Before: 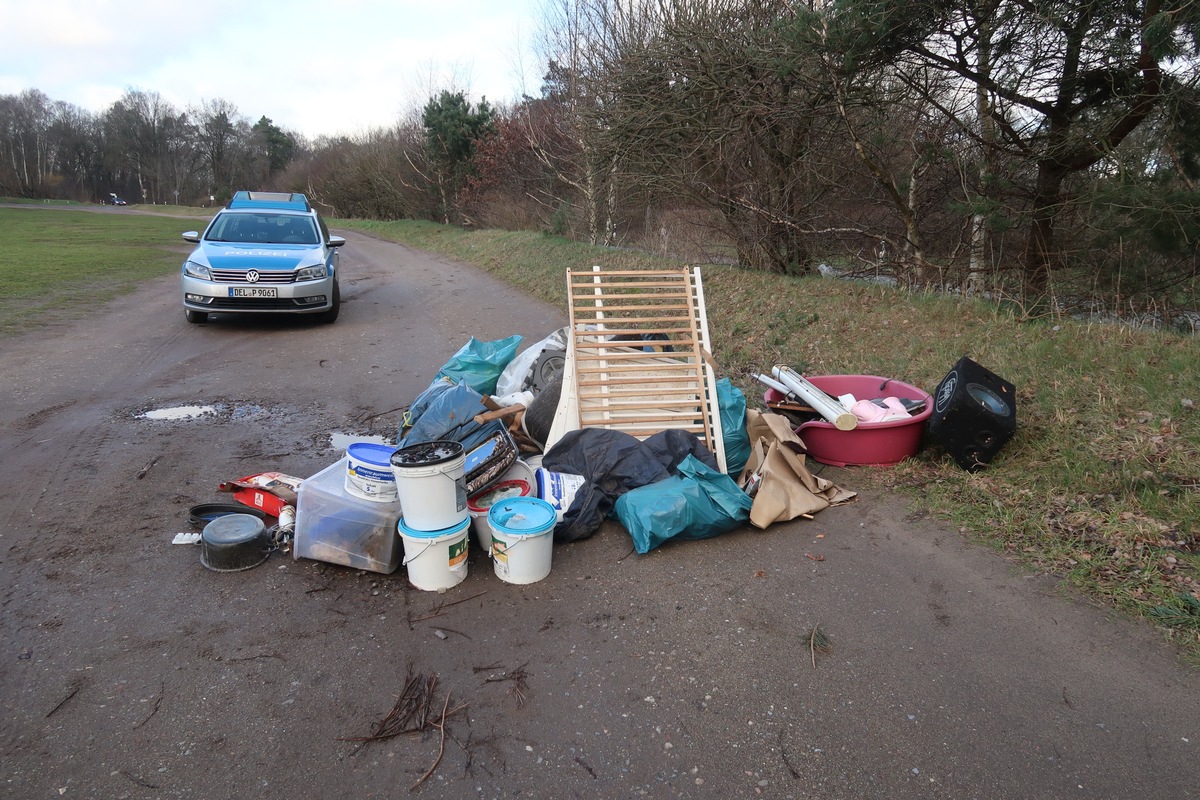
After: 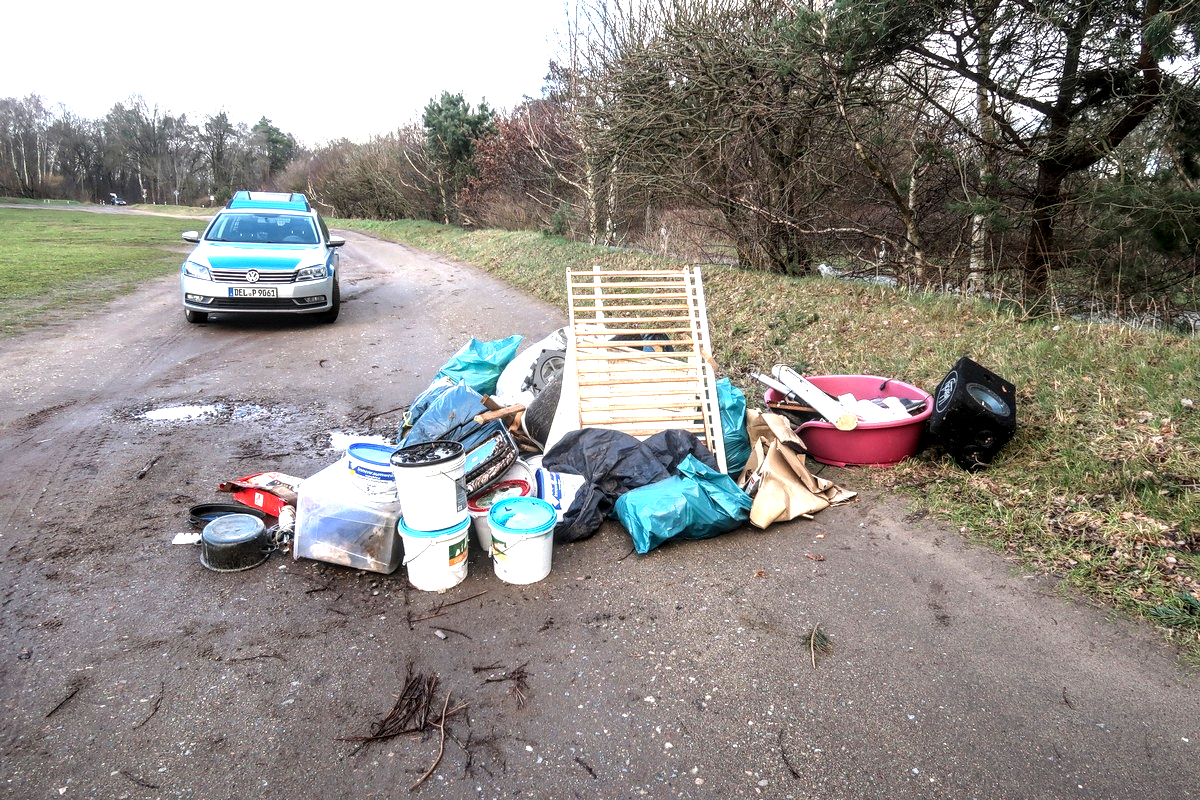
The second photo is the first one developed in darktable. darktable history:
levels: levels [0.012, 0.367, 0.697]
local contrast: highlights 28%, detail 150%
